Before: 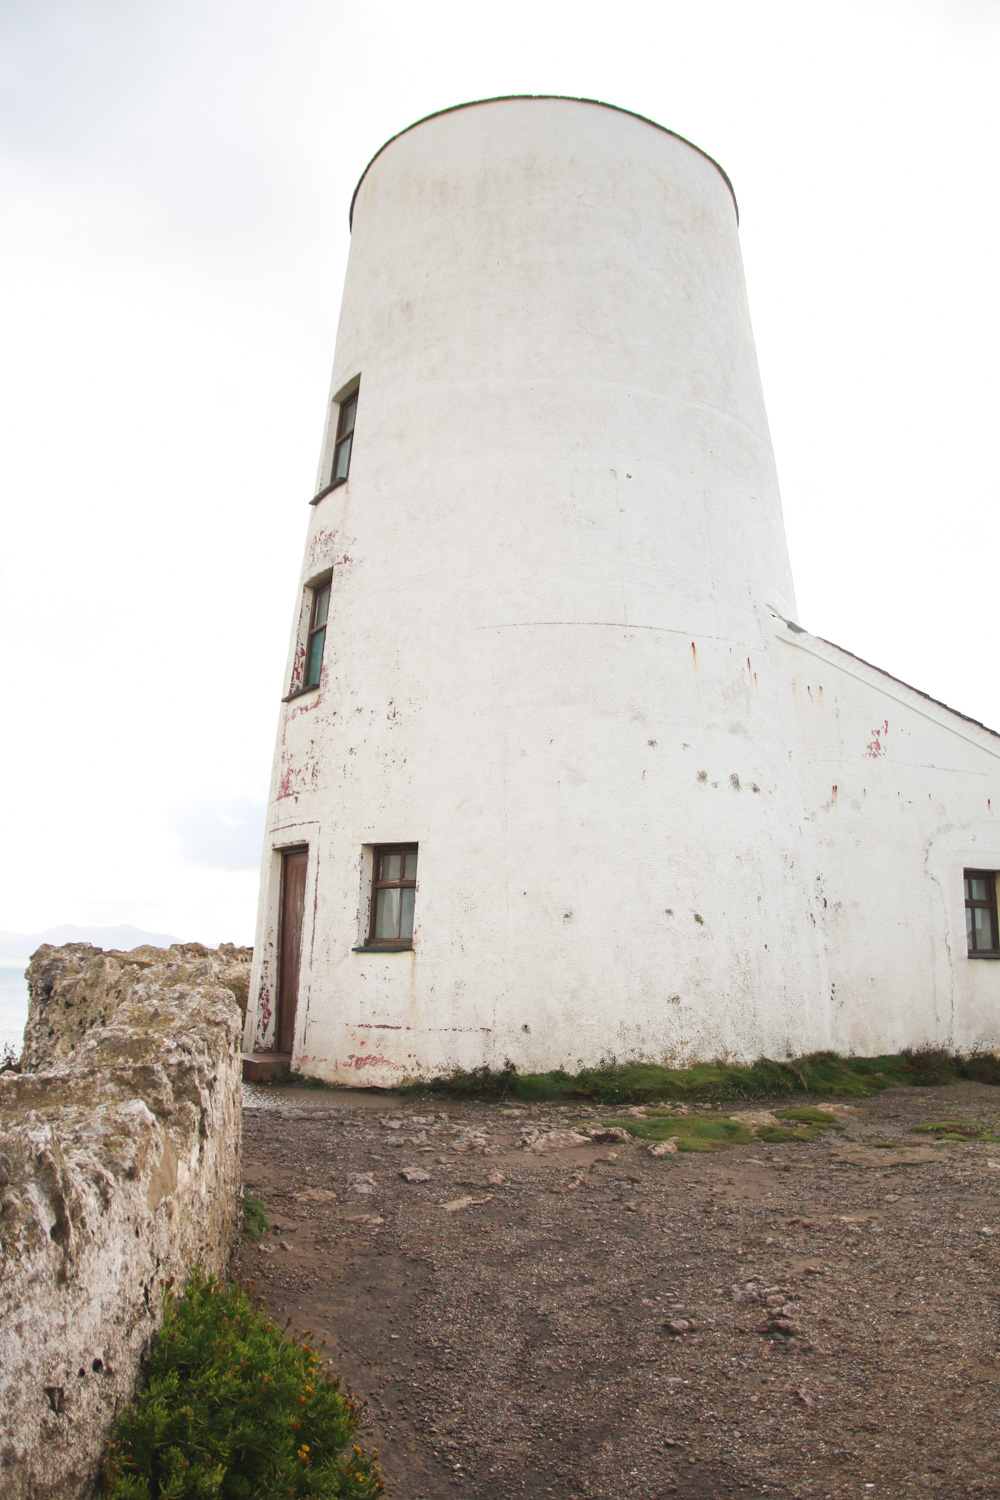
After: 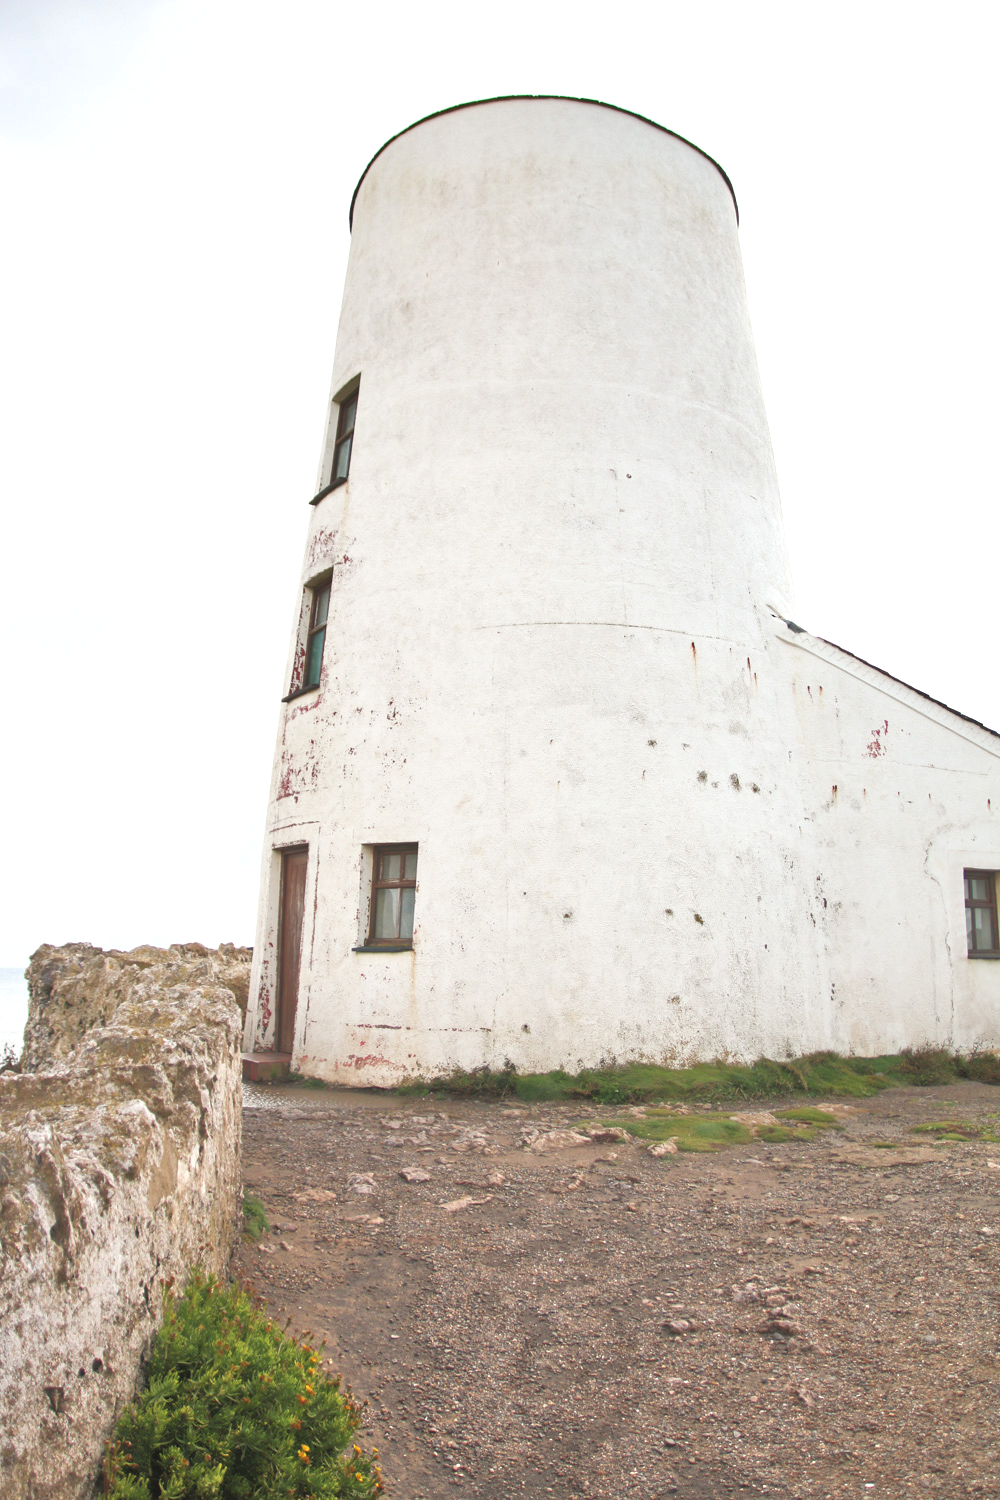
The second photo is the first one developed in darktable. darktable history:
shadows and highlights: radius 46.61, white point adjustment 6.48, compress 79.19%, soften with gaussian
tone equalizer: -7 EV 0.161 EV, -6 EV 0.631 EV, -5 EV 1.17 EV, -4 EV 1.36 EV, -3 EV 1.18 EV, -2 EV 0.6 EV, -1 EV 0.166 EV
